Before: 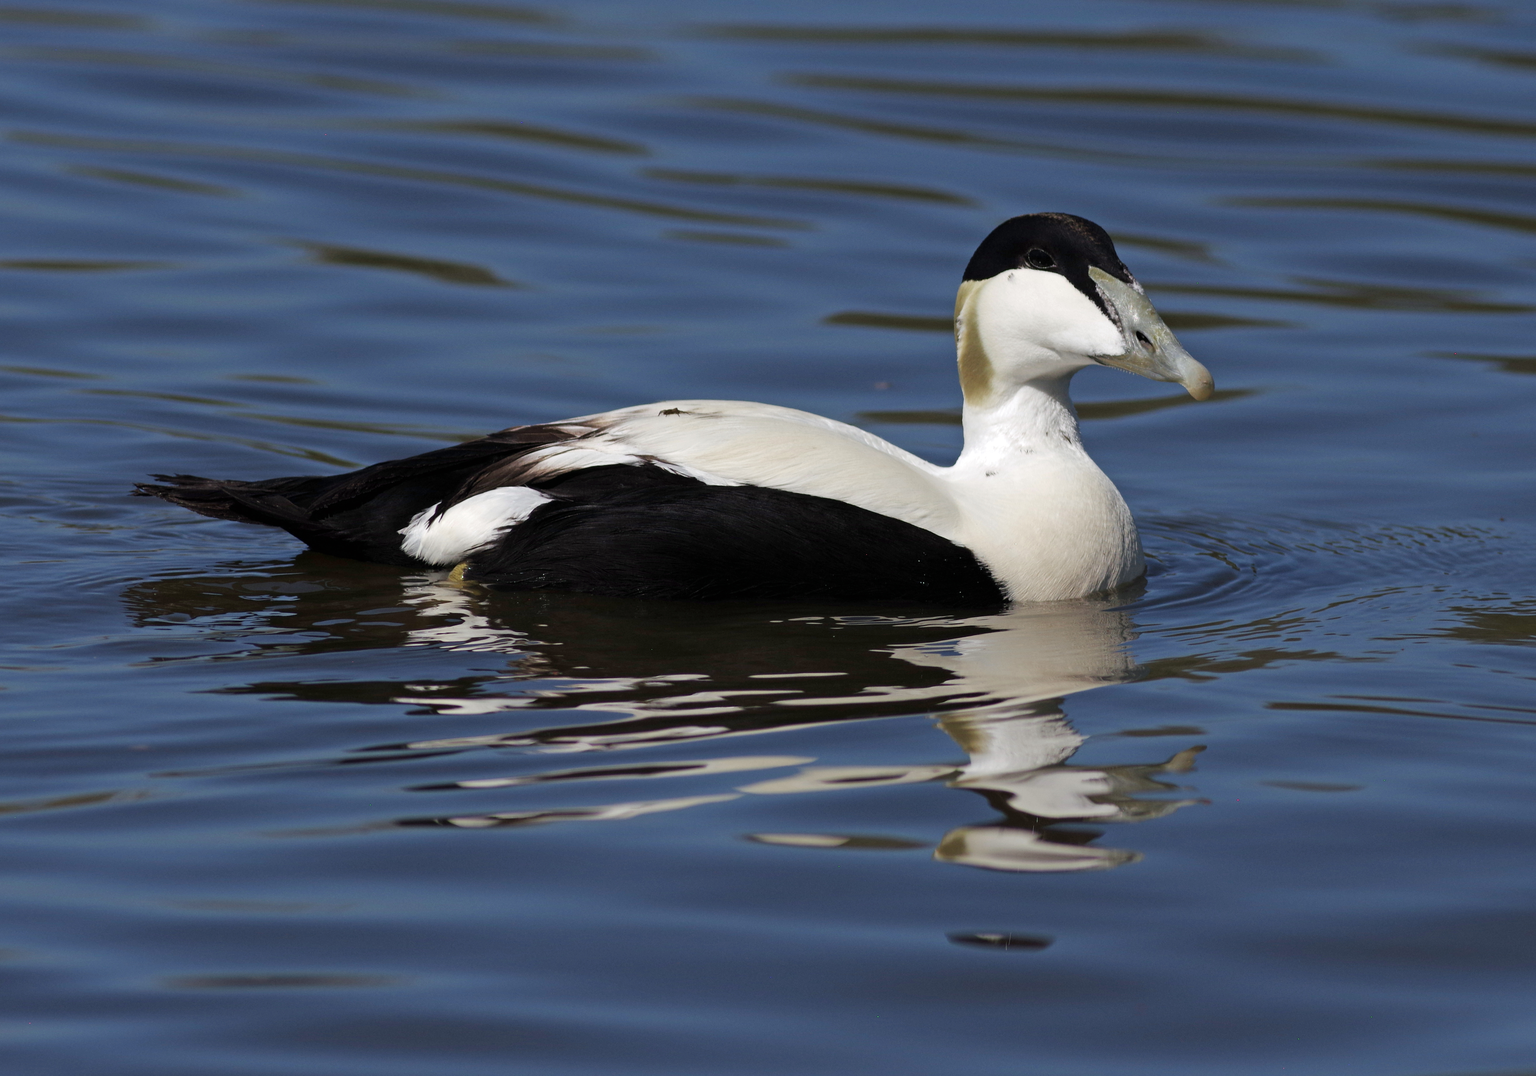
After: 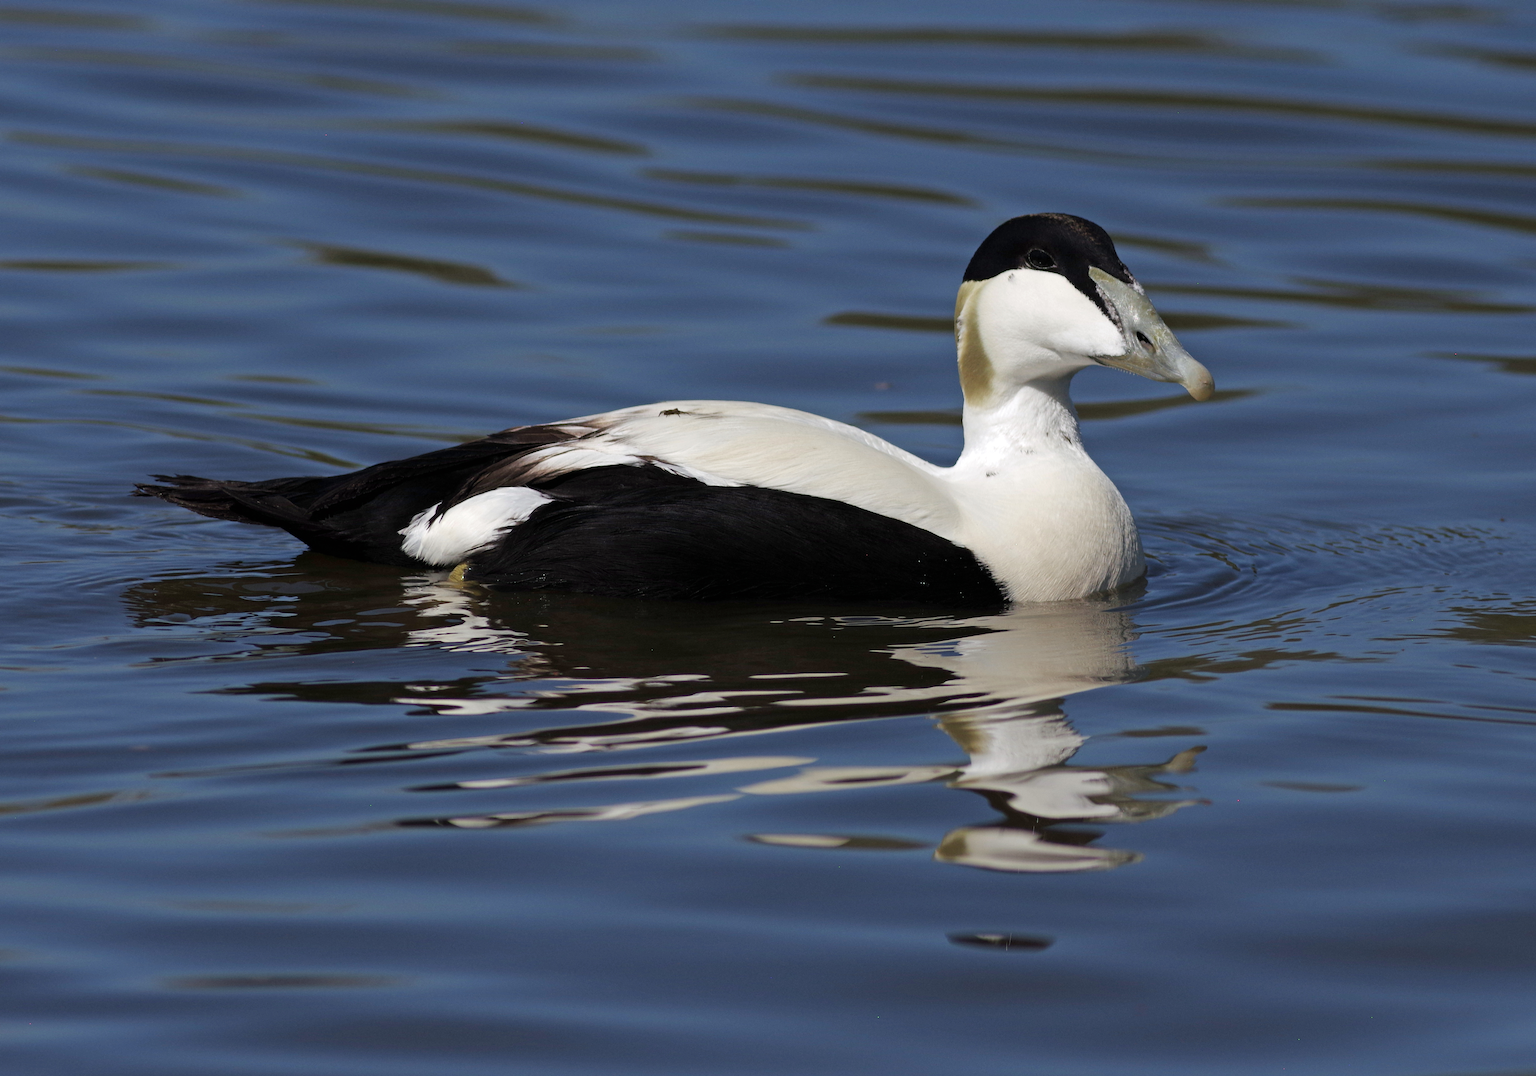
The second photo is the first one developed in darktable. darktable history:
contrast equalizer: octaves 7, y [[0.5, 0.502, 0.506, 0.511, 0.52, 0.537], [0.5 ×6], [0.505, 0.509, 0.518, 0.534, 0.553, 0.561], [0 ×6], [0 ×6]], mix 0.307
